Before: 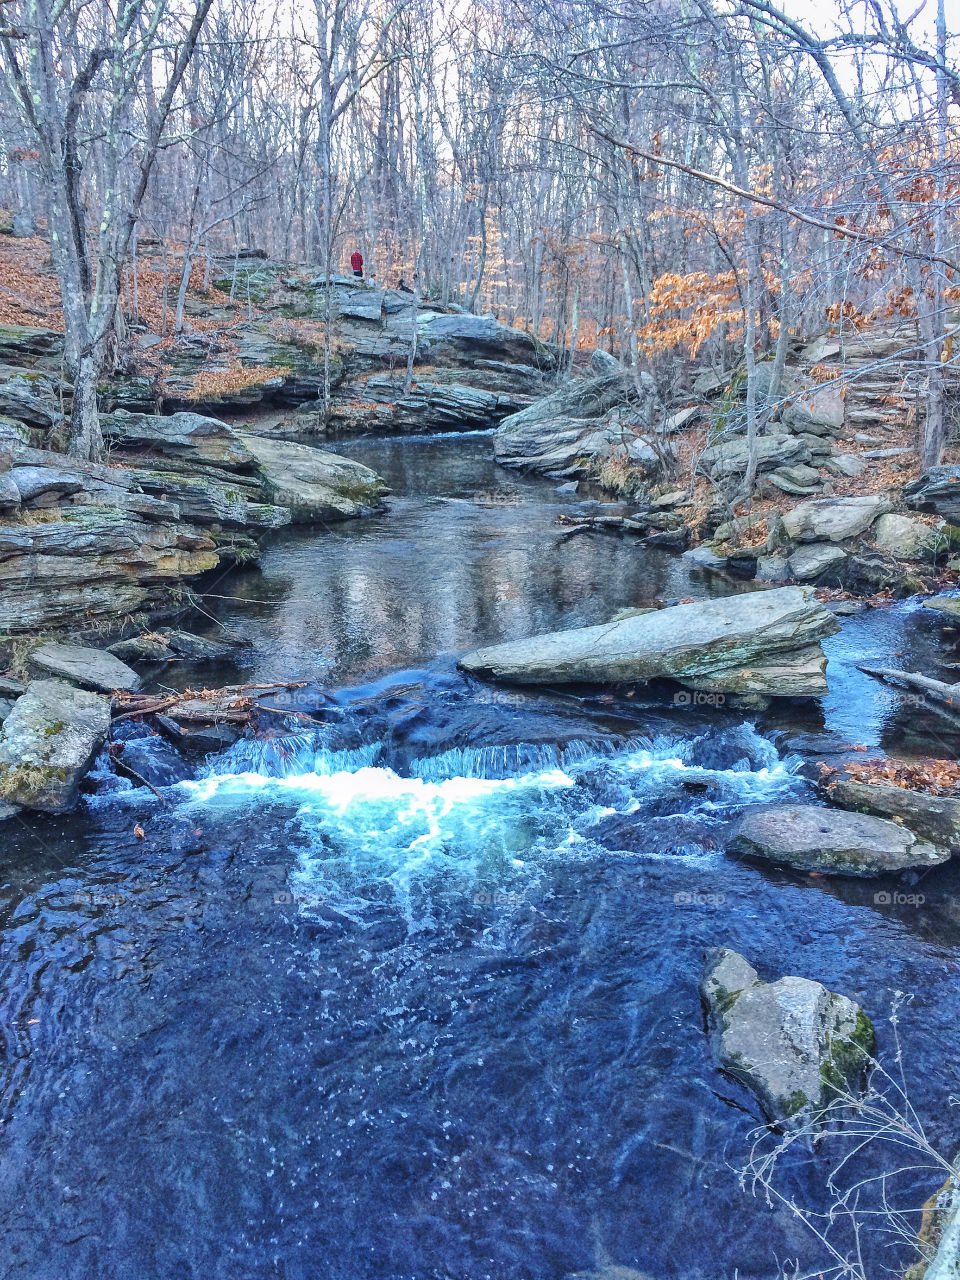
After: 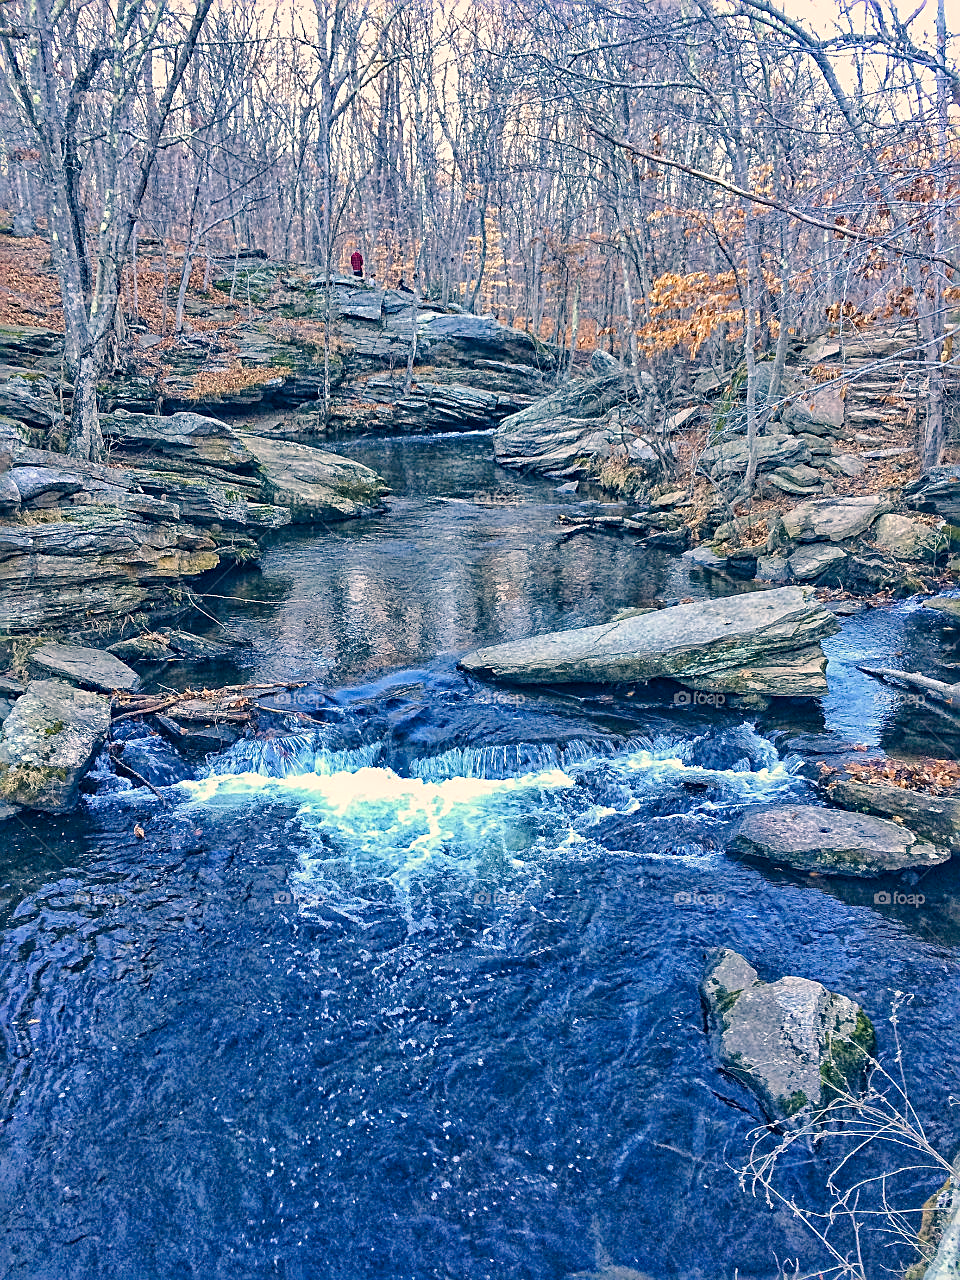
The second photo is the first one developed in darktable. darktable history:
sharpen: radius 2.544, amount 0.633
color correction: highlights a* 10.33, highlights b* 14.81, shadows a* -10.28, shadows b* -15.01
haze removal: compatibility mode true, adaptive false
